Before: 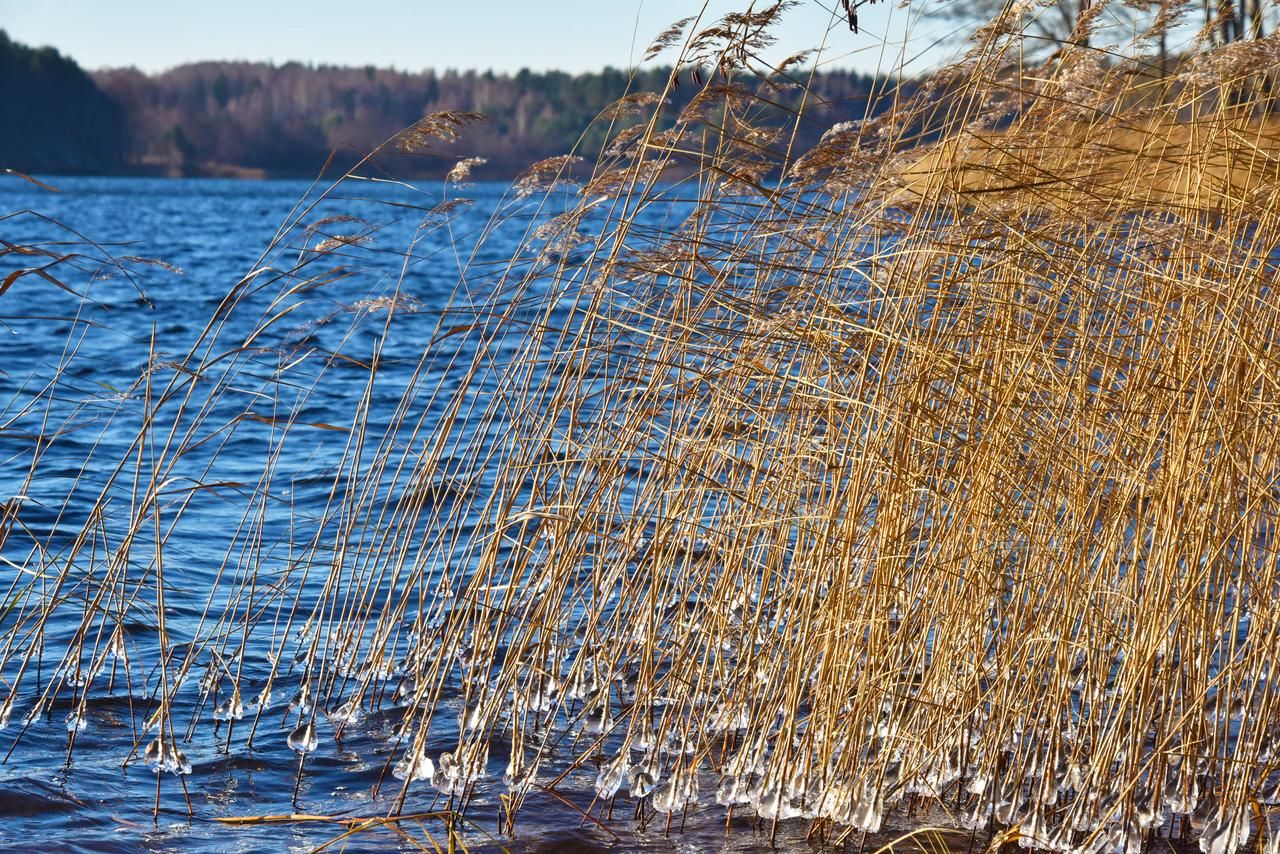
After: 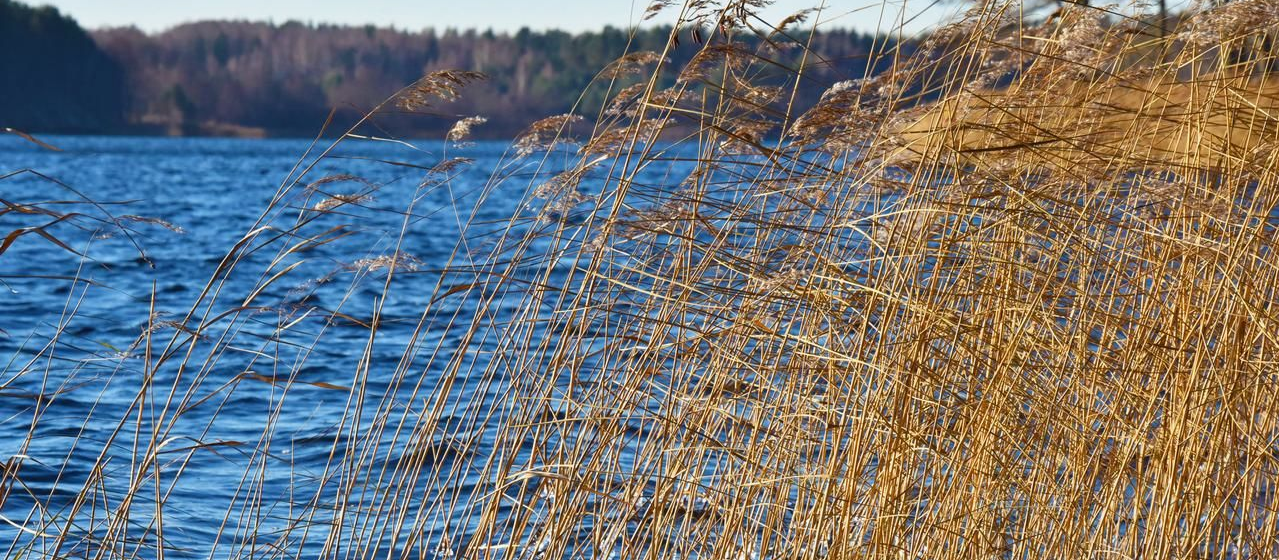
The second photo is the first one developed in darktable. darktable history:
exposure: exposure -0.048 EV, compensate highlight preservation false
crop and rotate: top 4.848%, bottom 29.503%
